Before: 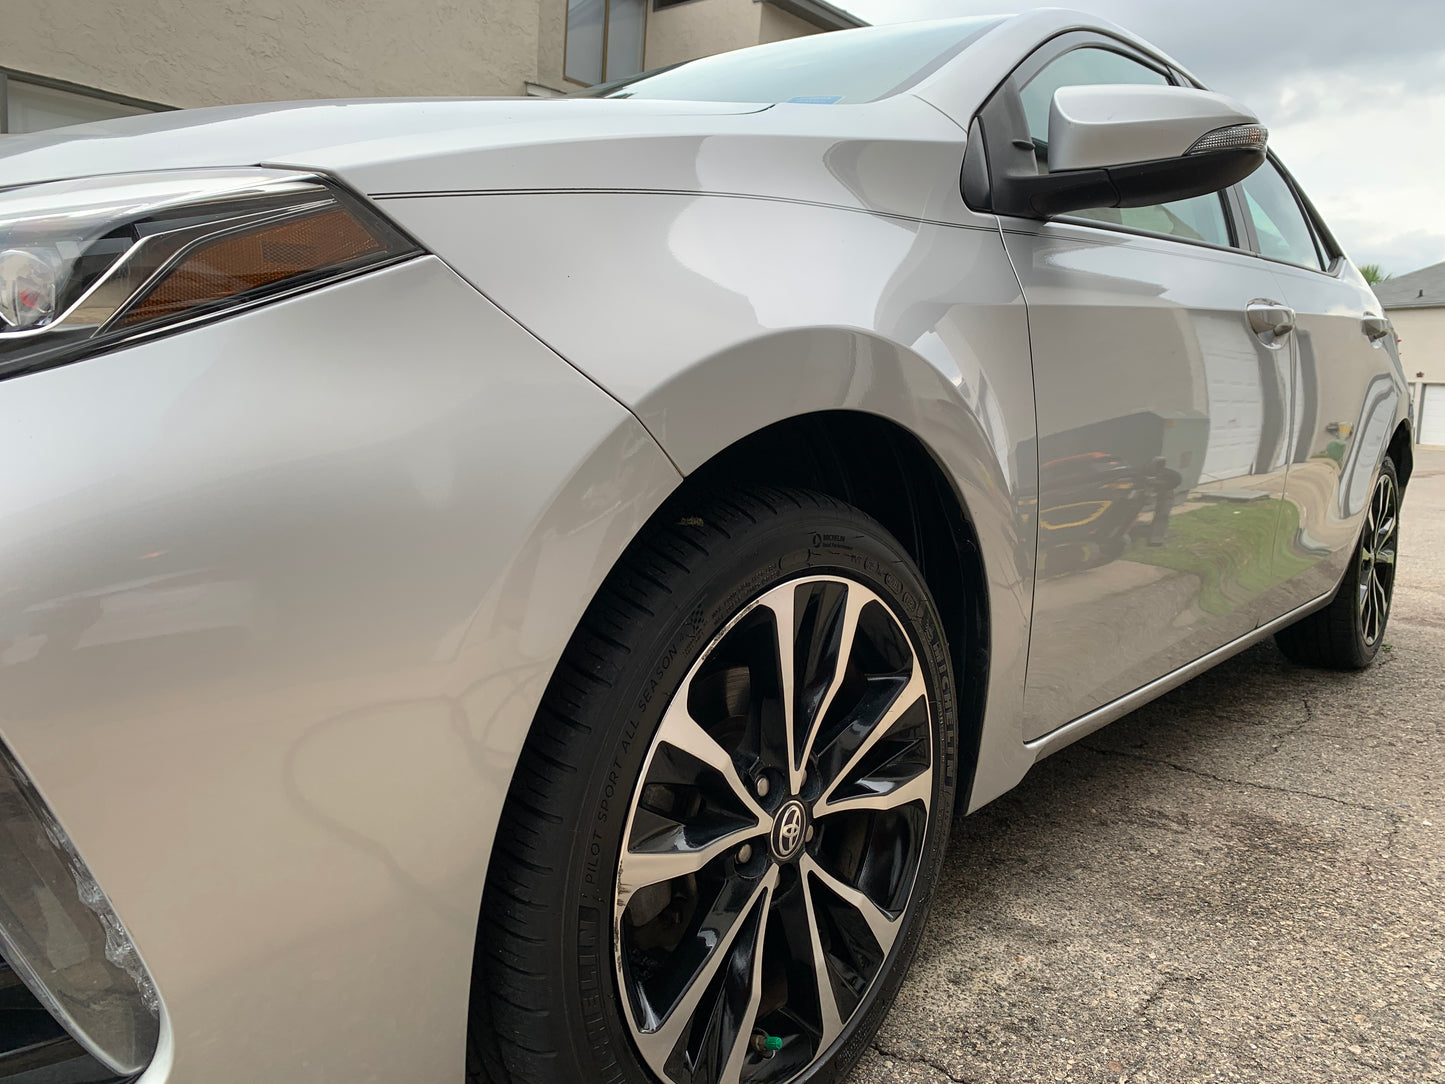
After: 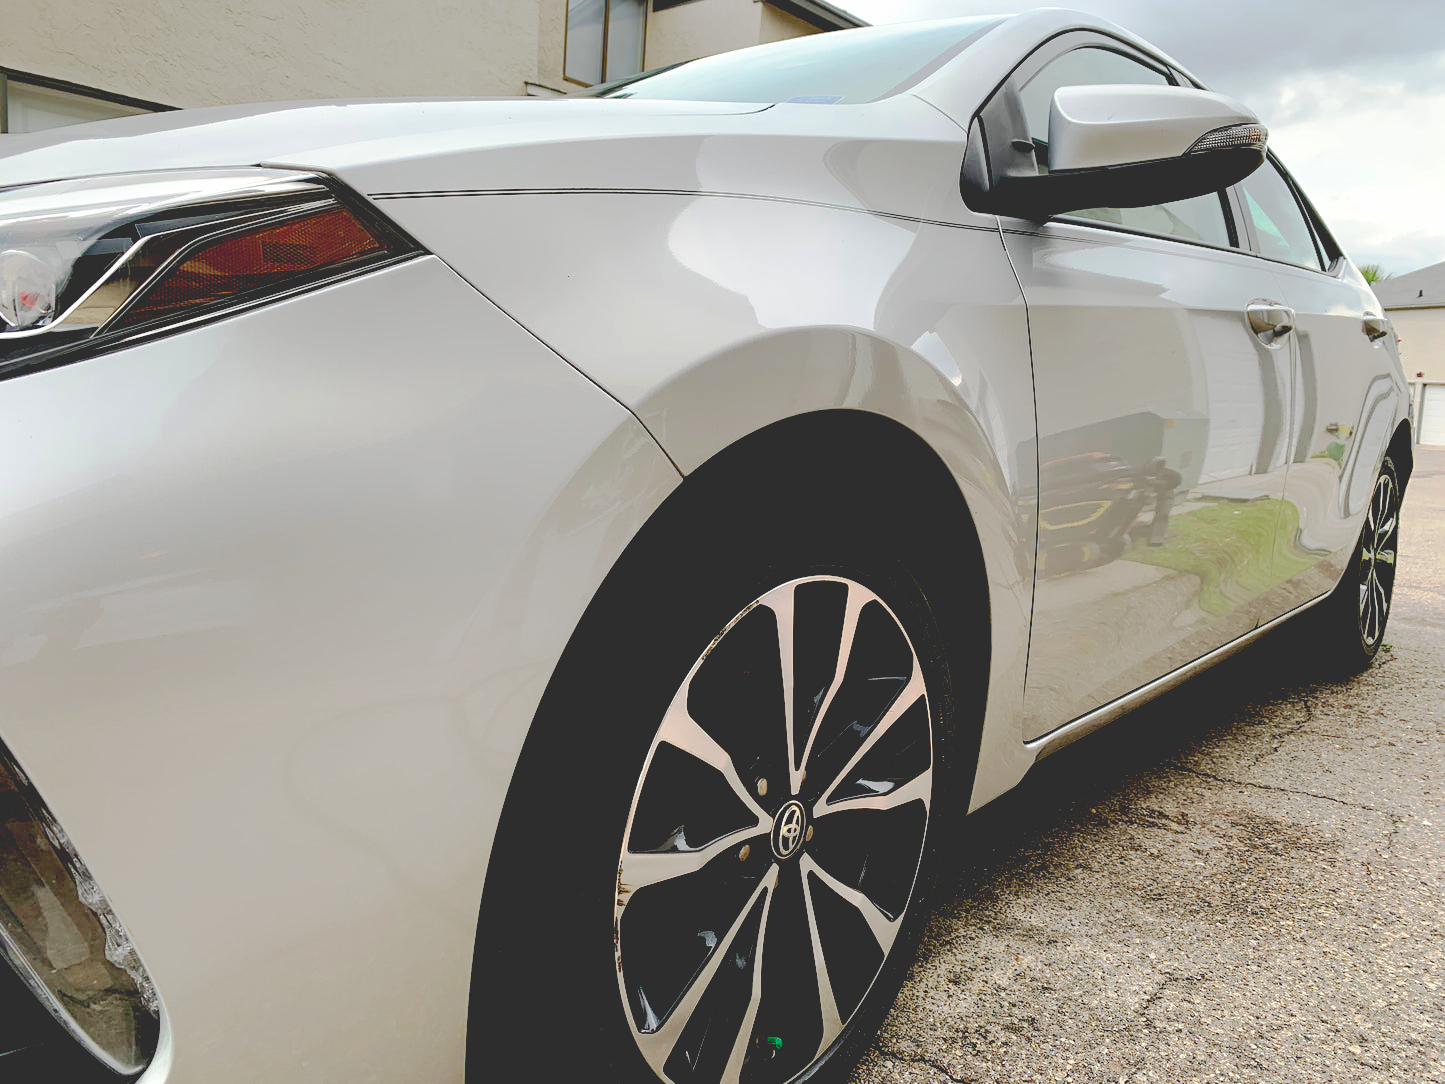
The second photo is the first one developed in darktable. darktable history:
base curve: curves: ch0 [(0.065, 0.026) (0.236, 0.358) (0.53, 0.546) (0.777, 0.841) (0.924, 0.992)], preserve colors none
